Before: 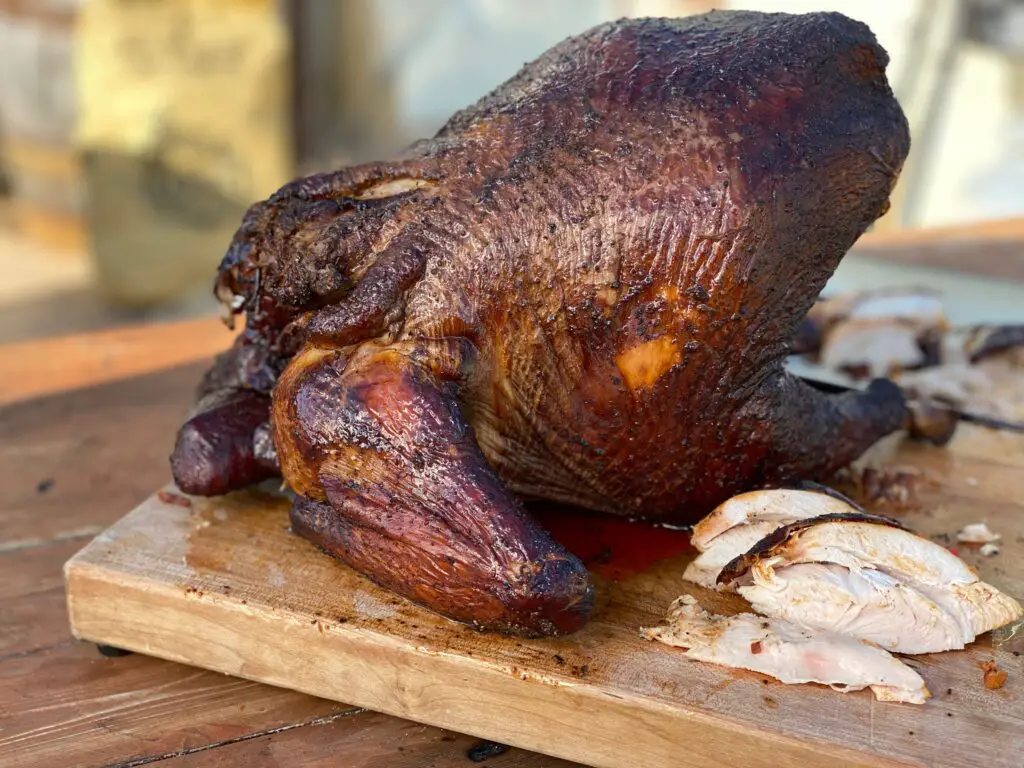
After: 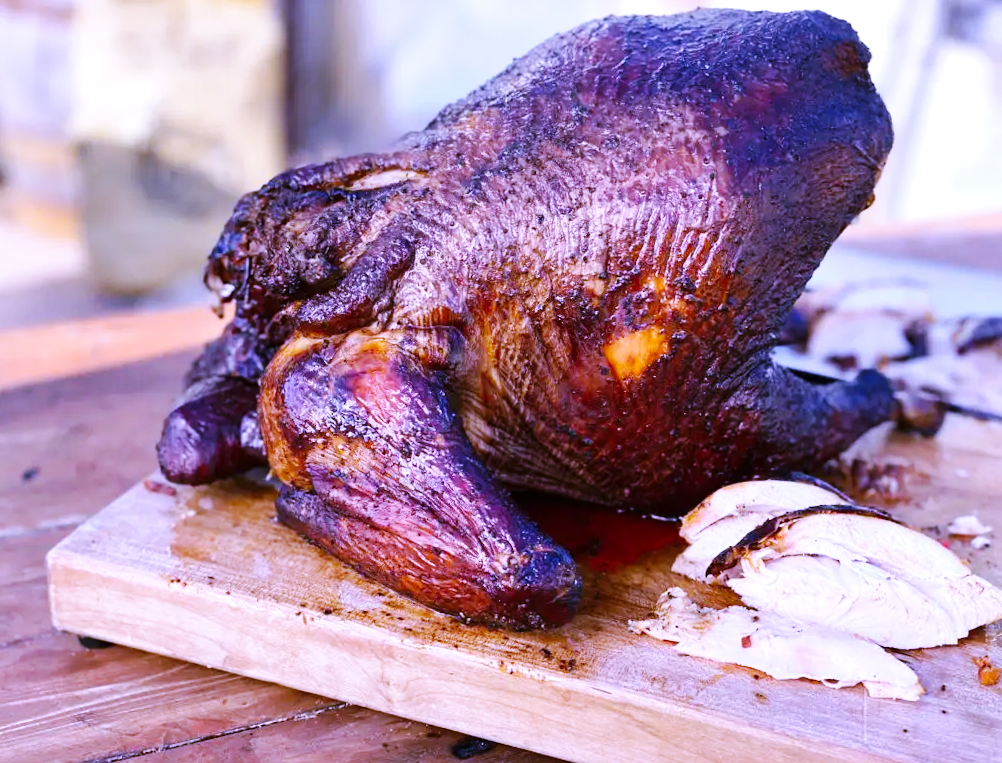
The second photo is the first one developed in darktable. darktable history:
exposure: exposure 0.207 EV, compensate highlight preservation false
rotate and perspective: rotation 0.226°, lens shift (vertical) -0.042, crop left 0.023, crop right 0.982, crop top 0.006, crop bottom 0.994
base curve: curves: ch0 [(0, 0) (0.032, 0.025) (0.121, 0.166) (0.206, 0.329) (0.605, 0.79) (1, 1)], preserve colors none
white balance: red 0.98, blue 1.61
